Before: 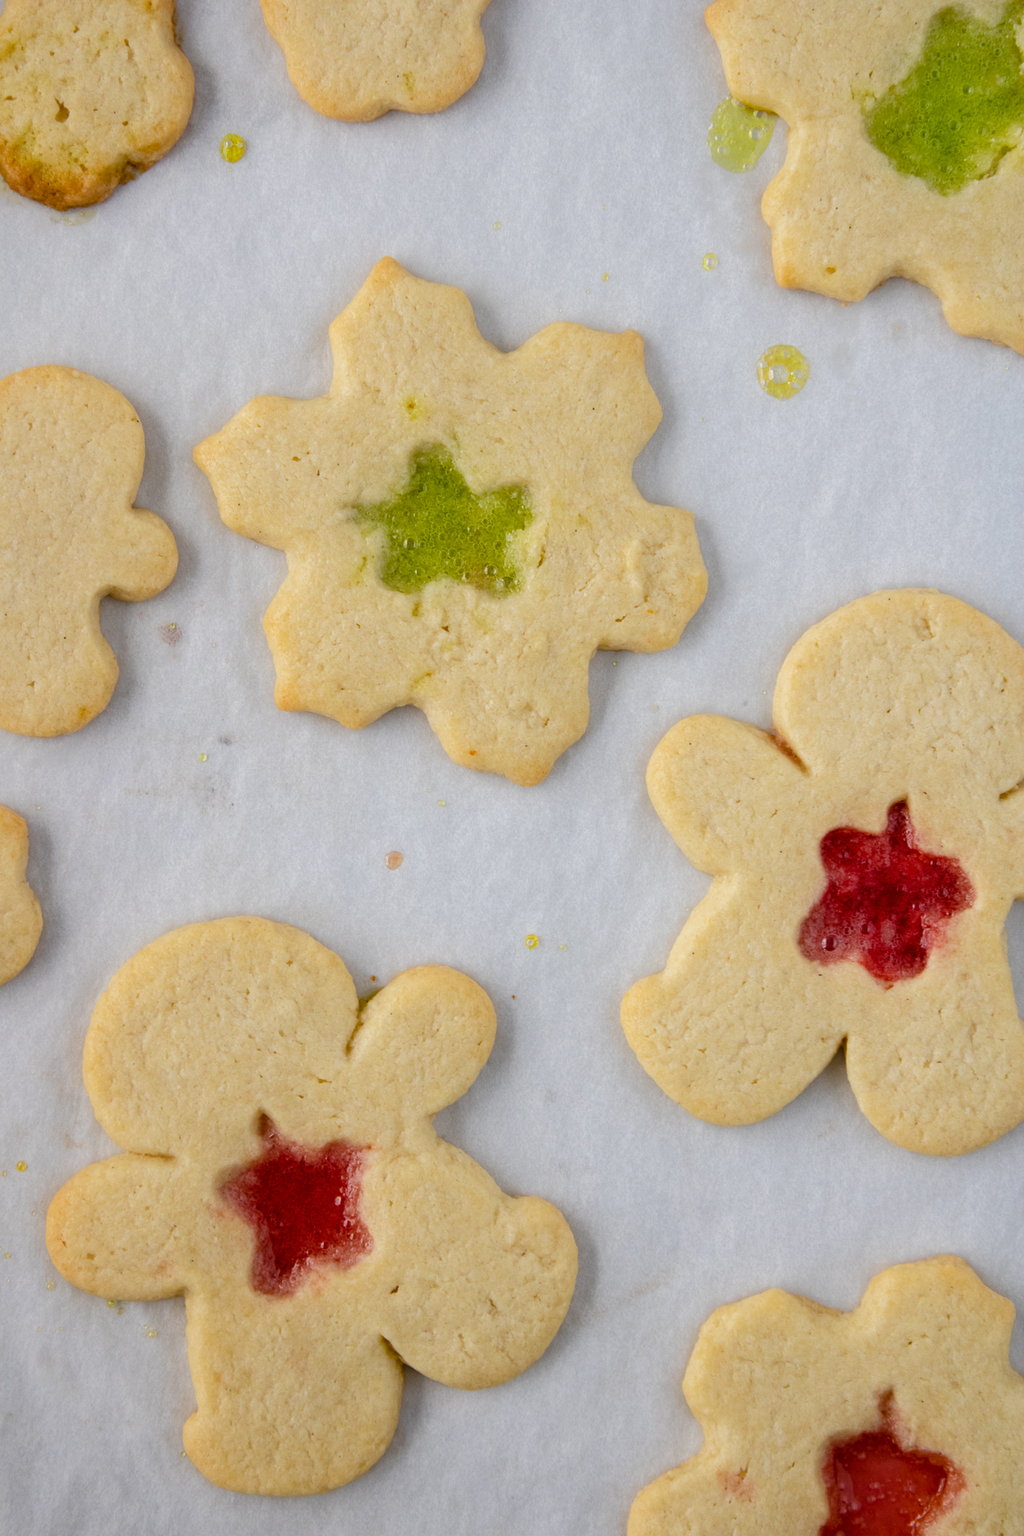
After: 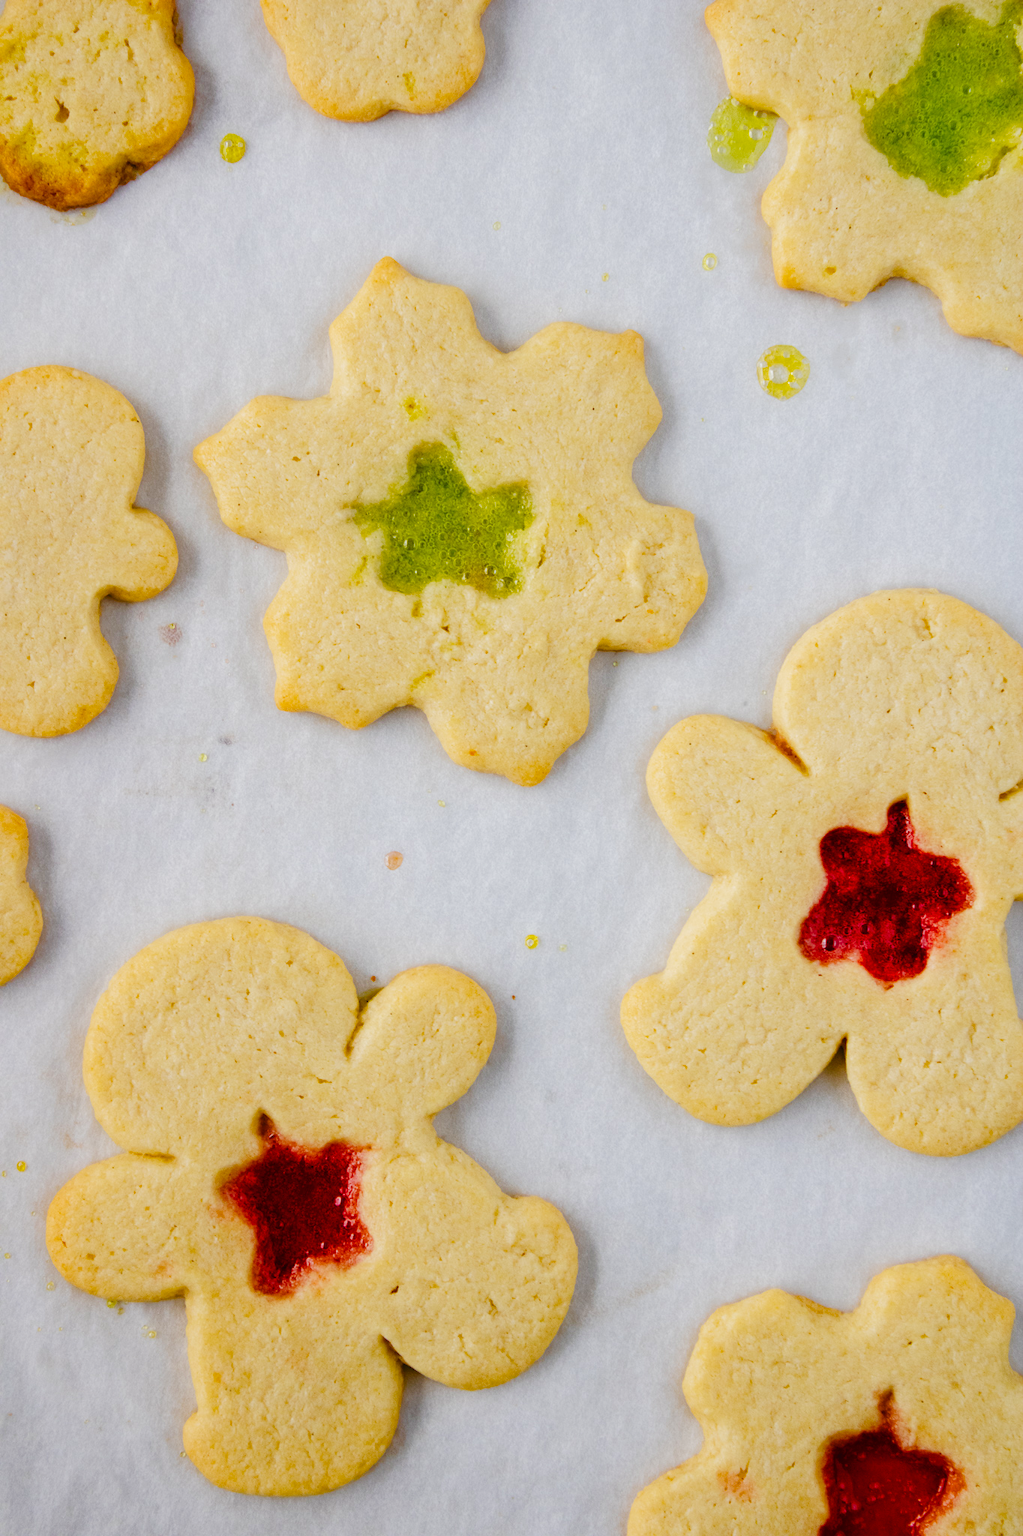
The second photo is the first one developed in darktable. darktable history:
color balance rgb: global offset › luminance -0.513%, linear chroma grading › shadows 18.752%, linear chroma grading › highlights 2.59%, linear chroma grading › mid-tones 10.572%, perceptual saturation grading › global saturation 20%, perceptual saturation grading › highlights -25.235%, perceptual saturation grading › shadows 50.183%, global vibrance 14.903%
tone curve: curves: ch0 [(0, 0) (0.003, 0.018) (0.011, 0.019) (0.025, 0.024) (0.044, 0.037) (0.069, 0.053) (0.1, 0.075) (0.136, 0.105) (0.177, 0.136) (0.224, 0.179) (0.277, 0.244) (0.335, 0.319) (0.399, 0.4) (0.468, 0.495) (0.543, 0.58) (0.623, 0.671) (0.709, 0.757) (0.801, 0.838) (0.898, 0.913) (1, 1)], preserve colors none
